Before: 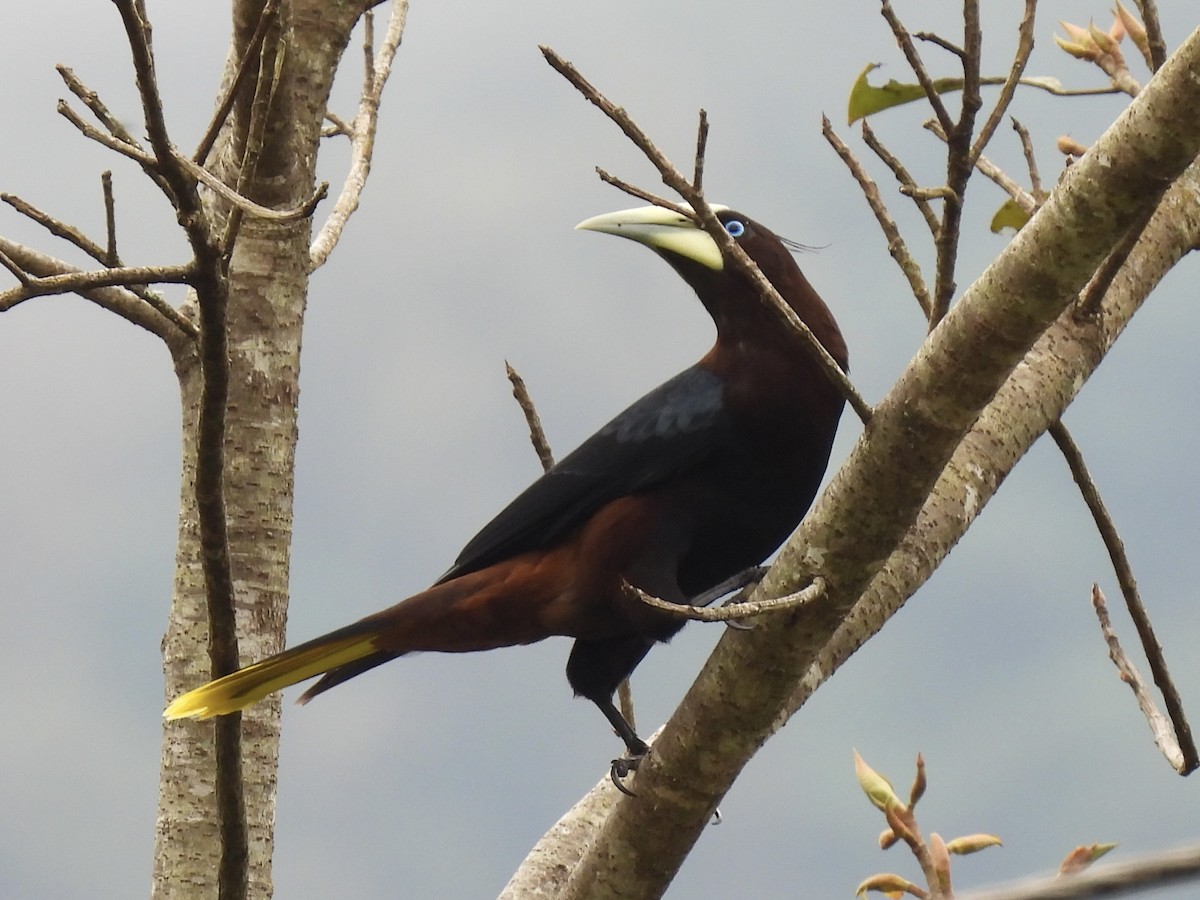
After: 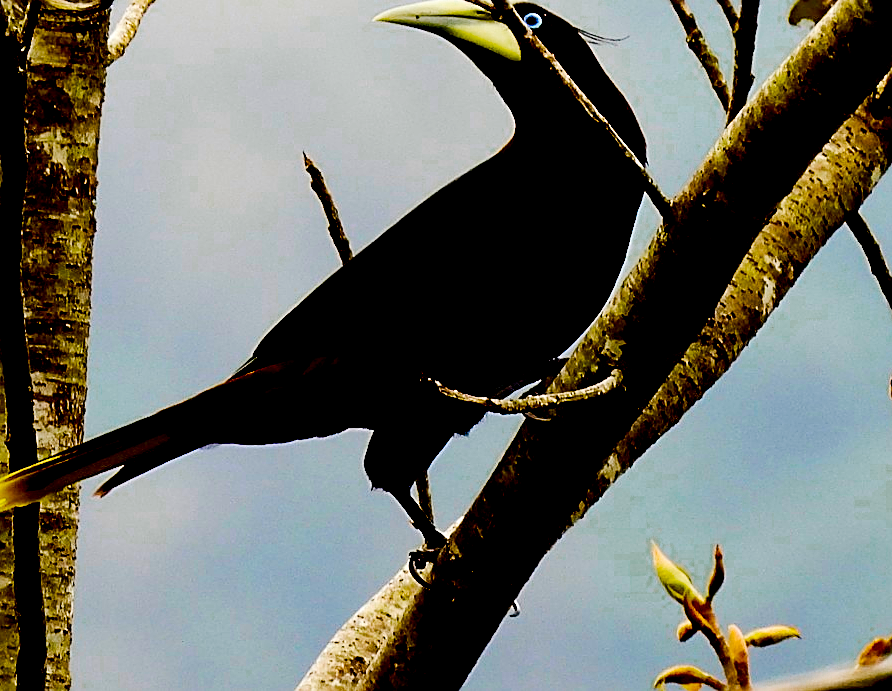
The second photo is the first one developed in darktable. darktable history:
contrast brightness saturation: contrast 0.143
exposure: black level correction 0.099, exposure -0.088 EV, compensate exposure bias true, compensate highlight preservation false
sharpen: on, module defaults
crop: left 16.845%, top 23.139%, right 8.819%
color balance rgb: perceptual saturation grading › global saturation 30.79%, global vibrance 14.344%
tone curve: curves: ch0 [(0, 0) (0.126, 0.061) (0.338, 0.285) (0.494, 0.518) (0.703, 0.762) (1, 1)]; ch1 [(0, 0) (0.389, 0.313) (0.457, 0.442) (0.5, 0.501) (0.55, 0.578) (1, 1)]; ch2 [(0, 0) (0.44, 0.424) (0.501, 0.499) (0.557, 0.564) (0.613, 0.67) (0.707, 0.746) (1, 1)], preserve colors none
color zones: curves: ch0 [(0, 0.558) (0.143, 0.548) (0.286, 0.447) (0.429, 0.259) (0.571, 0.5) (0.714, 0.5) (0.857, 0.593) (1, 0.558)]; ch1 [(0, 0.543) (0.01, 0.544) (0.12, 0.492) (0.248, 0.458) (0.5, 0.534) (0.748, 0.5) (0.99, 0.469) (1, 0.543)]; ch2 [(0, 0.507) (0.143, 0.522) (0.286, 0.505) (0.429, 0.5) (0.571, 0.5) (0.714, 0.5) (0.857, 0.5) (1, 0.507)]
haze removal: compatibility mode true, adaptive false
